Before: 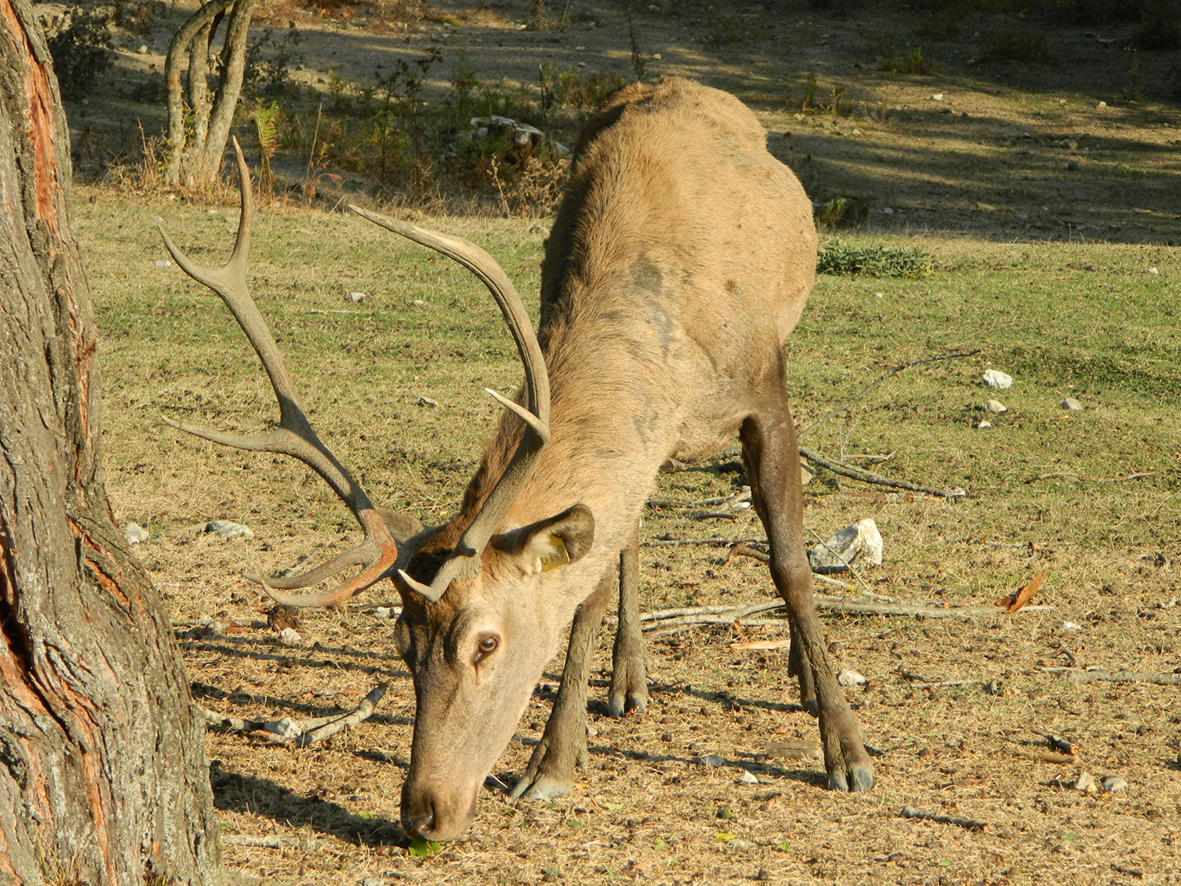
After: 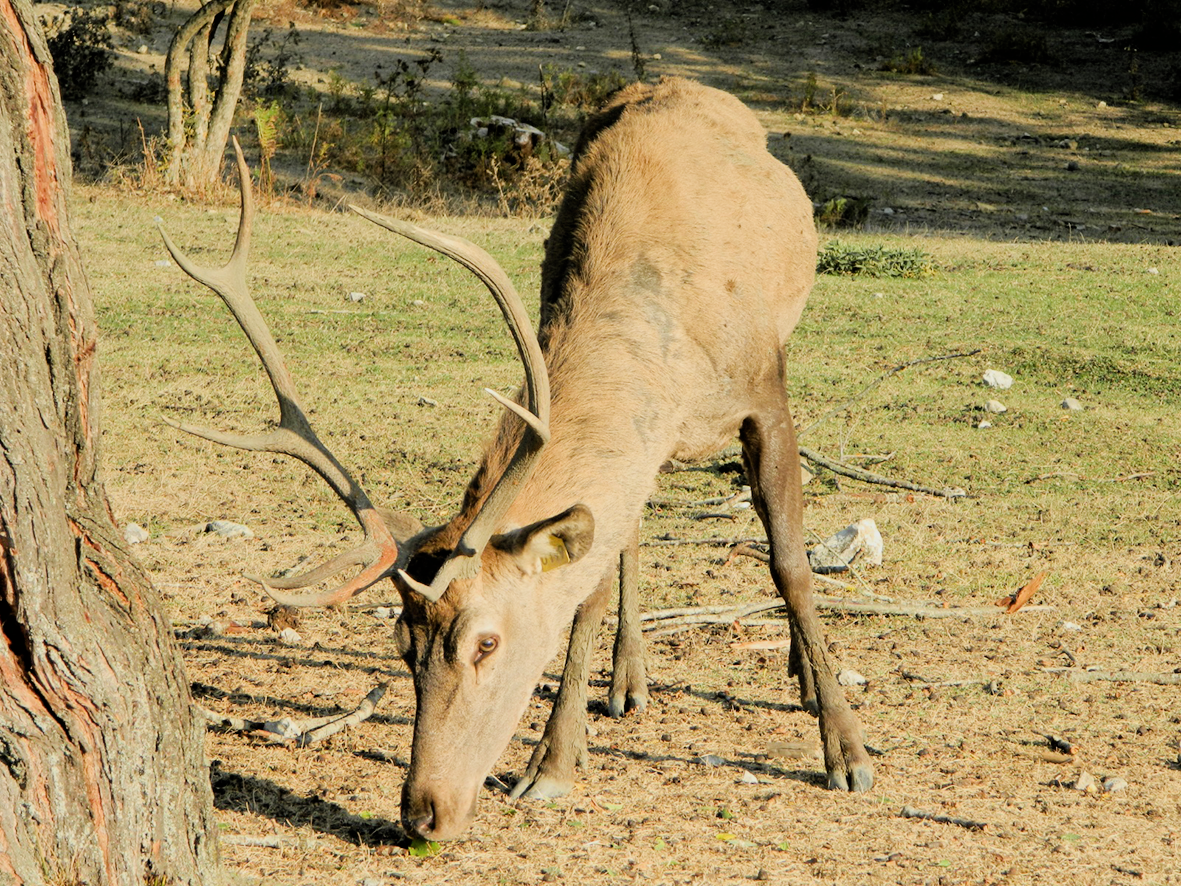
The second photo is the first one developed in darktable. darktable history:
filmic rgb: black relative exposure -4.38 EV, white relative exposure 4.56 EV, hardness 2.37, contrast 1.05
exposure: black level correction 0, exposure 0.7 EV, compensate exposure bias true, compensate highlight preservation false
